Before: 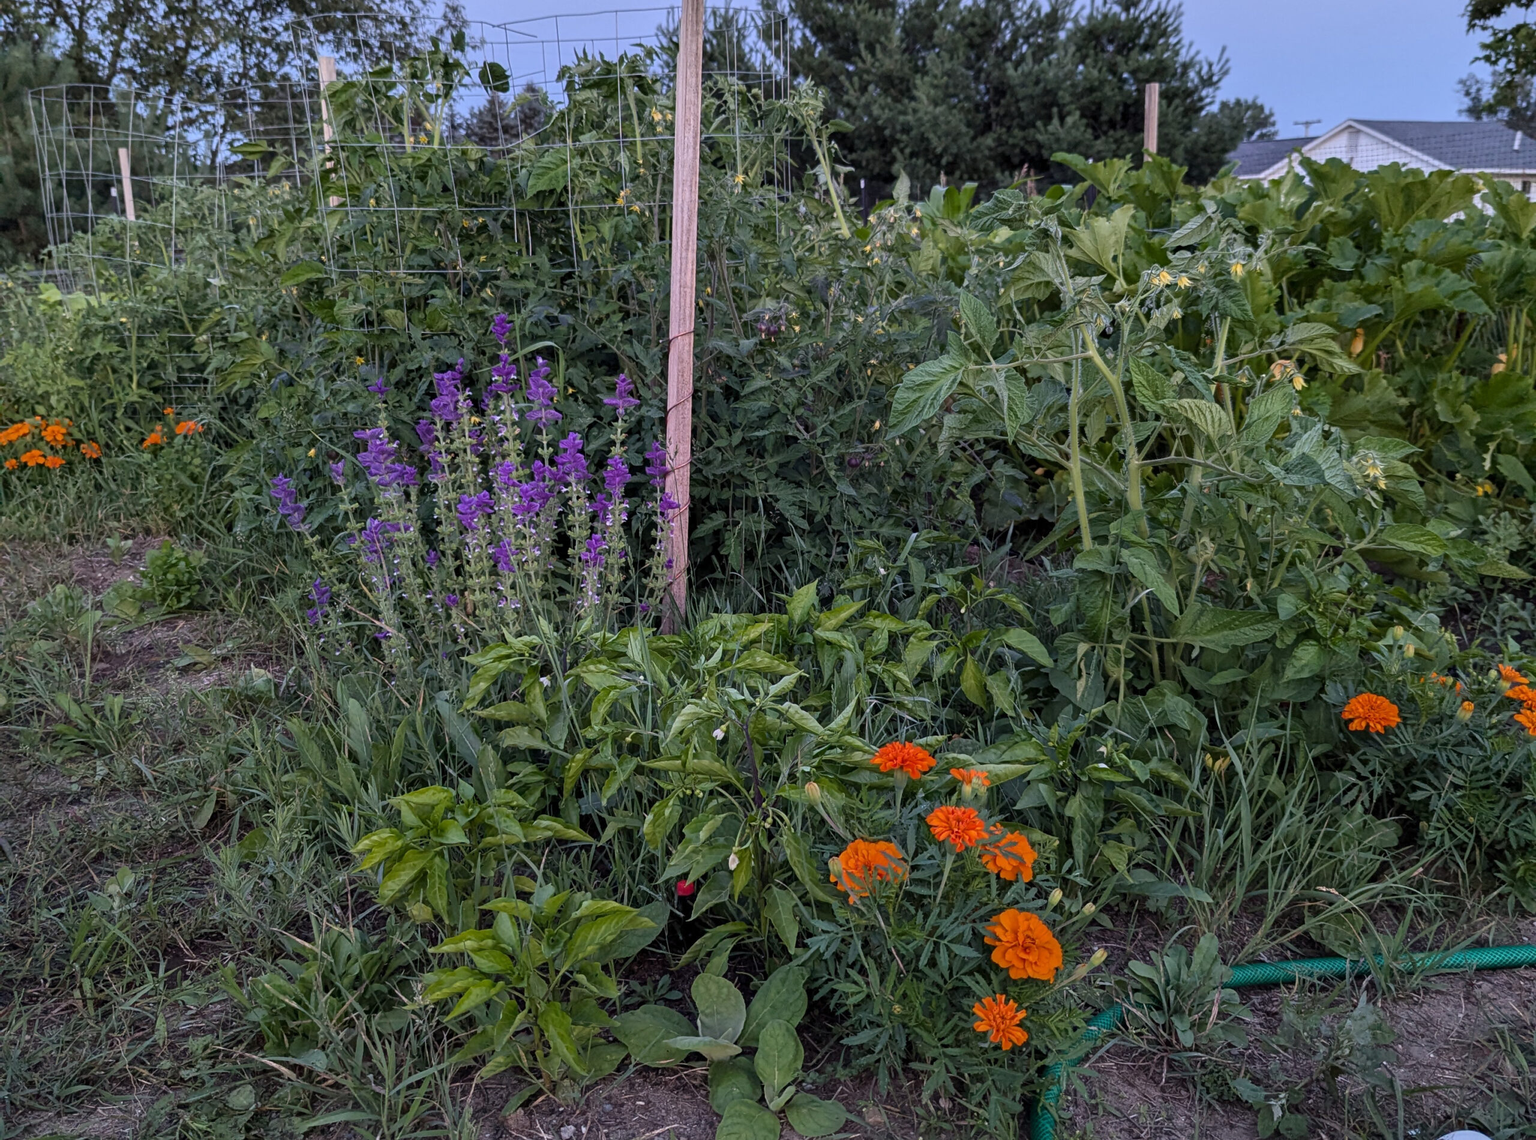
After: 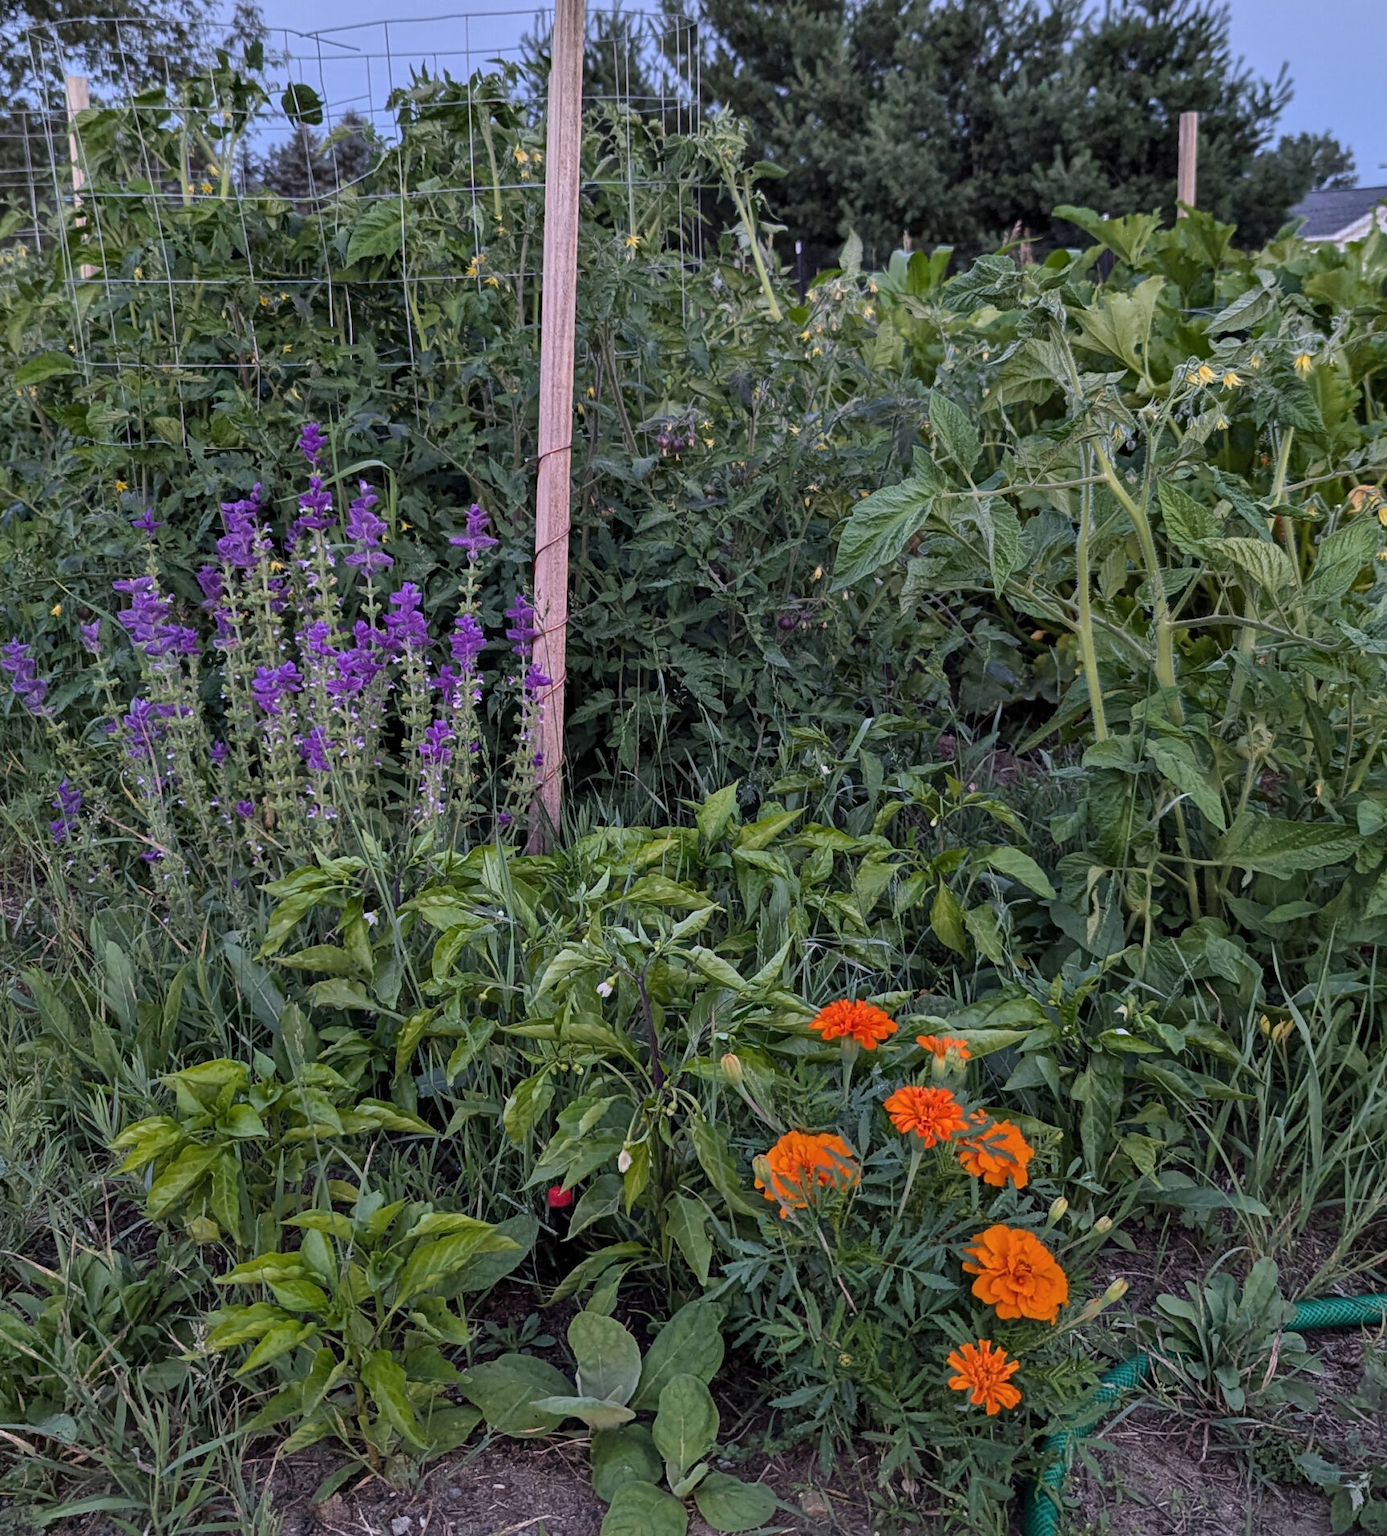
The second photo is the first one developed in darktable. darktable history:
shadows and highlights: shadows 35.4, highlights -35.04, soften with gaussian
crop and rotate: left 17.606%, right 15.35%
